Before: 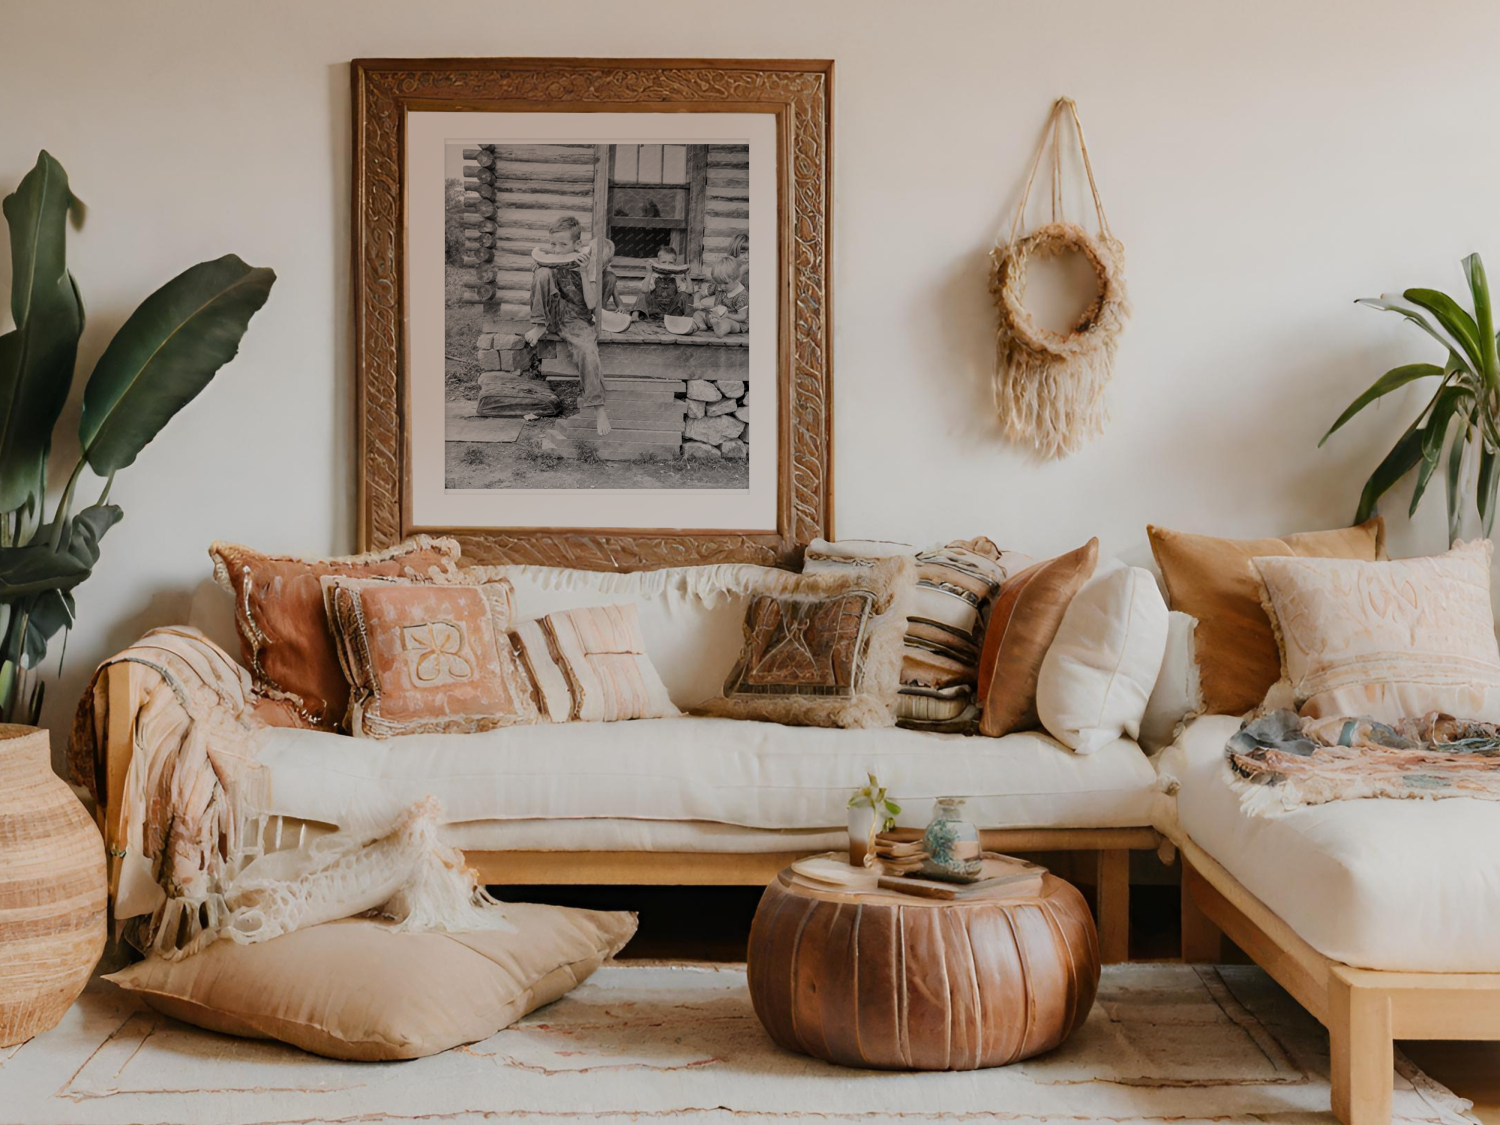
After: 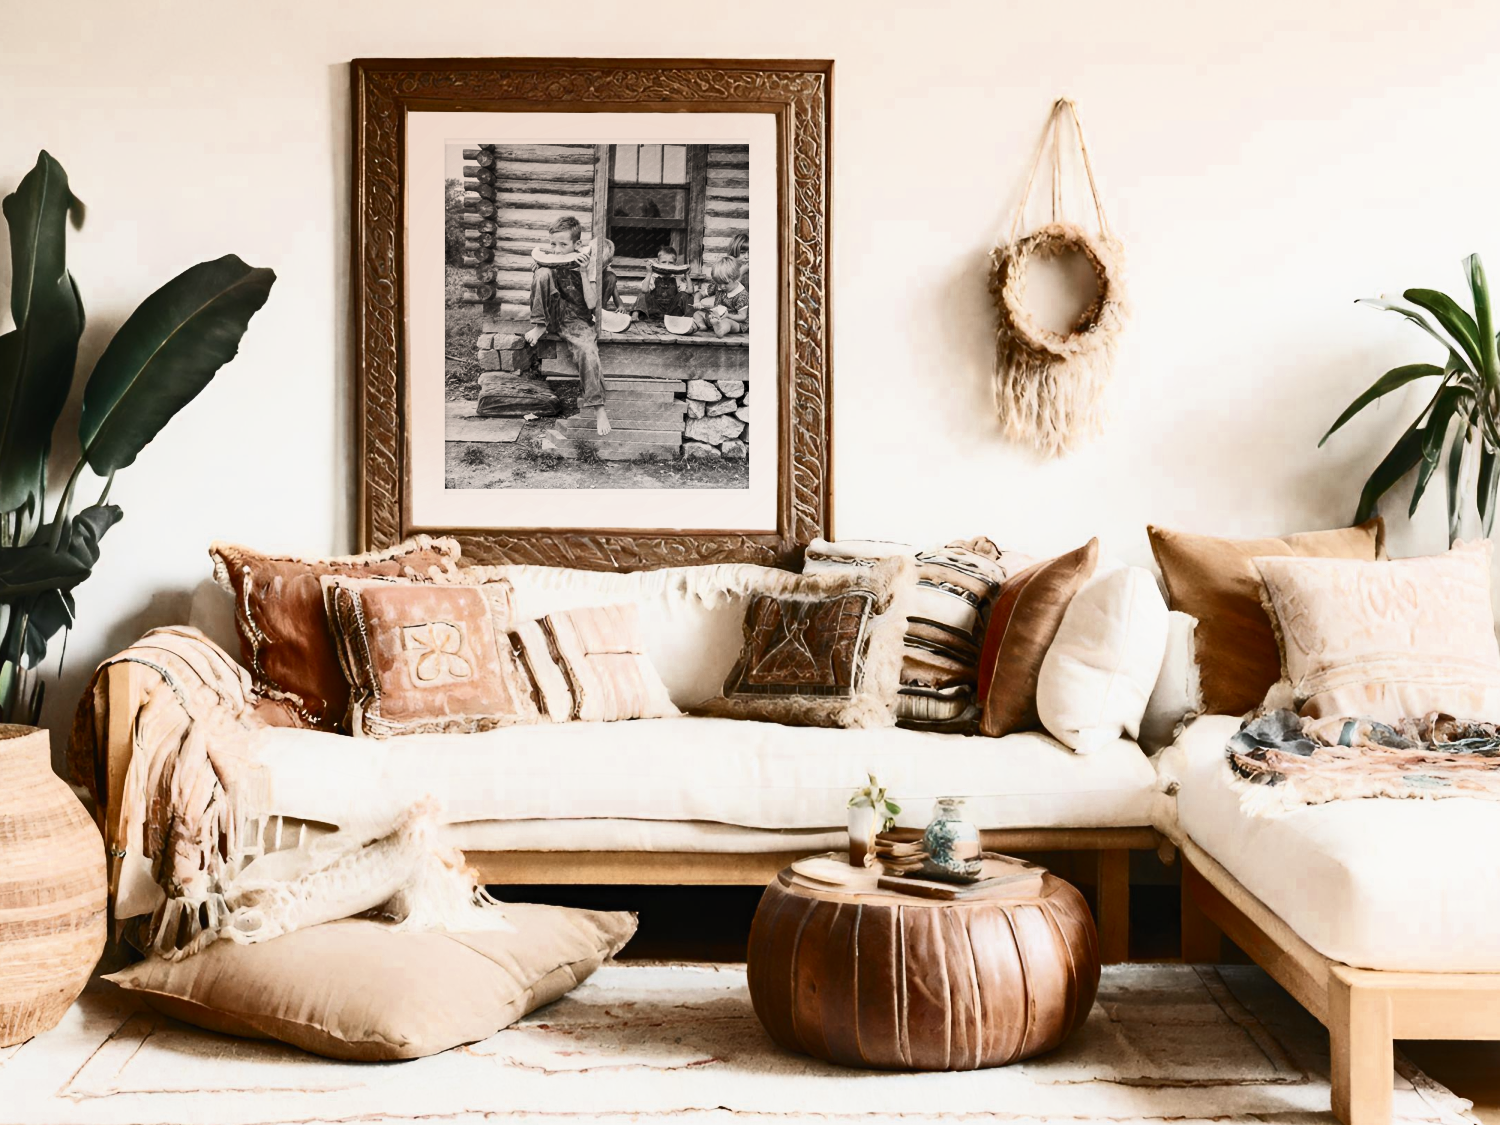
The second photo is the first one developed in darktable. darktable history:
color zones: curves: ch0 [(0, 0.5) (0.125, 0.4) (0.25, 0.5) (0.375, 0.4) (0.5, 0.4) (0.625, 0.35) (0.75, 0.35) (0.875, 0.5)]; ch1 [(0, 0.35) (0.125, 0.45) (0.25, 0.35) (0.375, 0.35) (0.5, 0.35) (0.625, 0.35) (0.75, 0.45) (0.875, 0.35)]; ch2 [(0, 0.6) (0.125, 0.5) (0.25, 0.5) (0.375, 0.6) (0.5, 0.6) (0.625, 0.5) (0.75, 0.5) (0.875, 0.5)]
contrast brightness saturation: contrast 0.62, brightness 0.321, saturation 0.143
